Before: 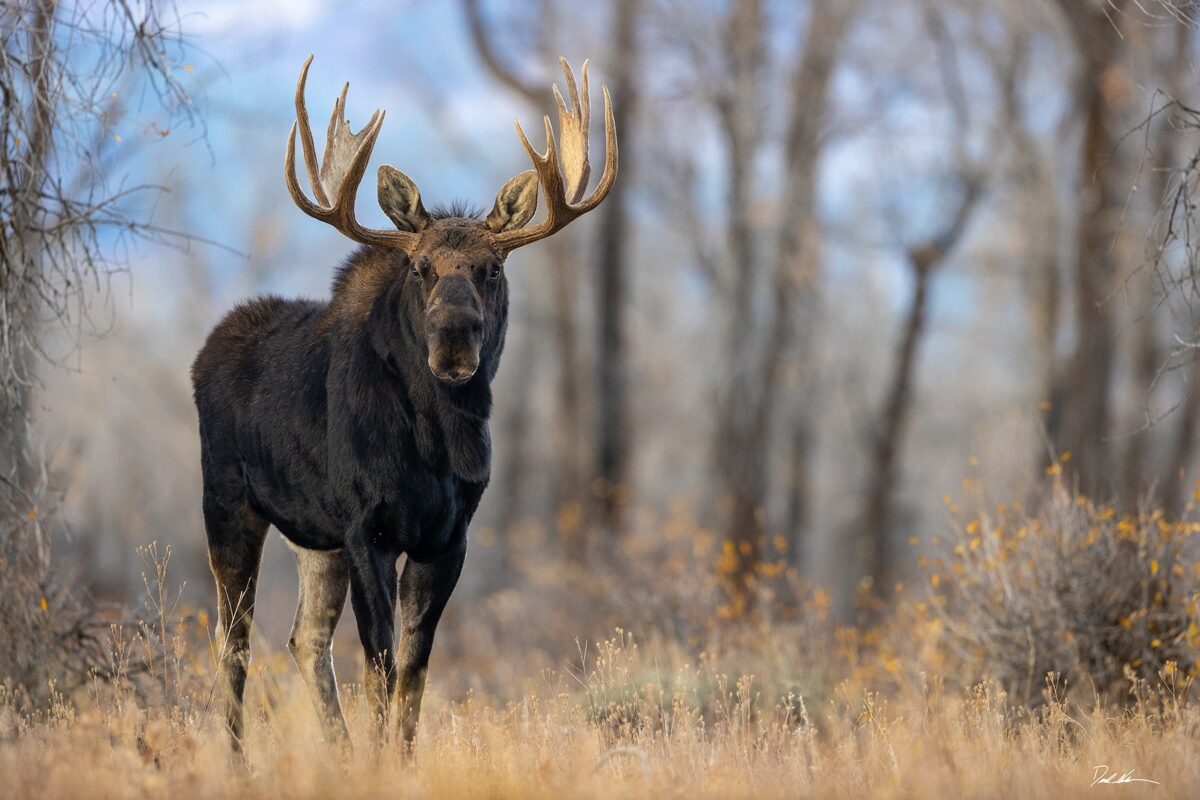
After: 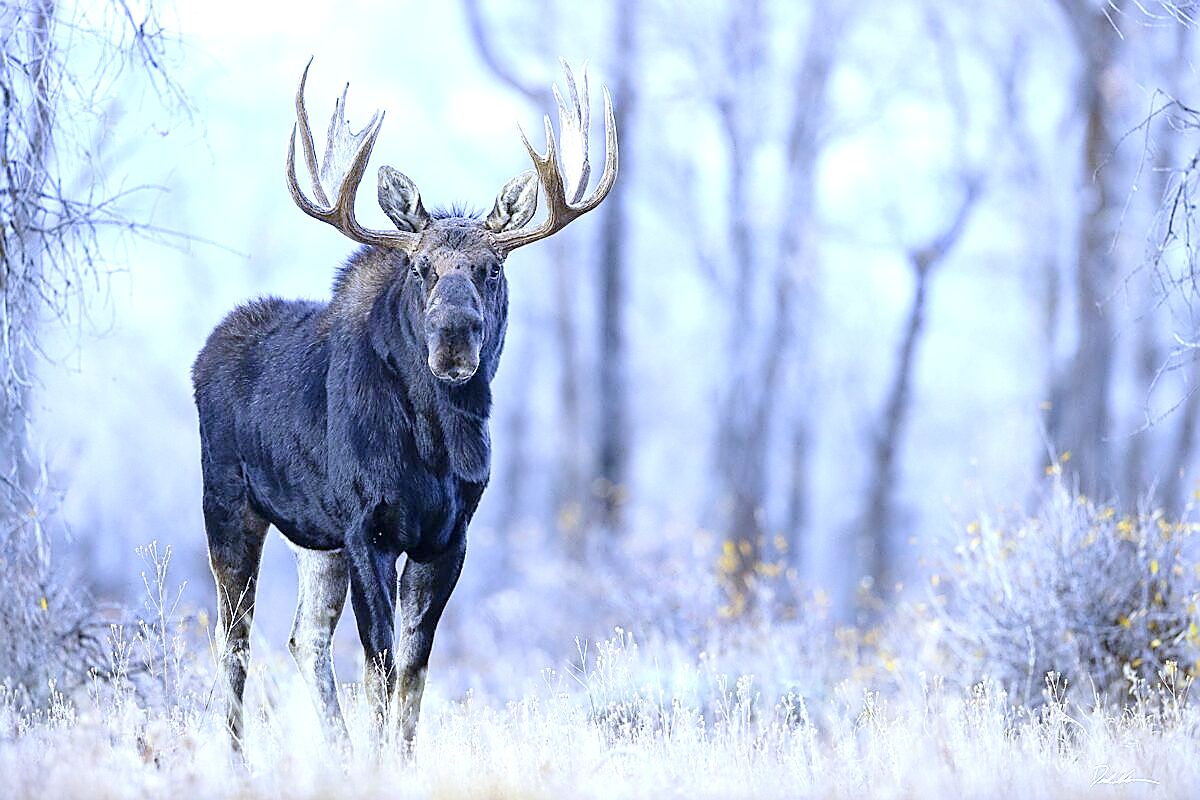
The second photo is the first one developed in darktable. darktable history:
sharpen: radius 1.4, amount 1.25, threshold 0.7
tone curve: curves: ch0 [(0, 0) (0.003, 0.004) (0.011, 0.015) (0.025, 0.033) (0.044, 0.059) (0.069, 0.093) (0.1, 0.133) (0.136, 0.182) (0.177, 0.237) (0.224, 0.3) (0.277, 0.369) (0.335, 0.437) (0.399, 0.511) (0.468, 0.584) (0.543, 0.656) (0.623, 0.729) (0.709, 0.8) (0.801, 0.872) (0.898, 0.935) (1, 1)], preserve colors none
white balance: red 0.766, blue 1.537
exposure: black level correction 0, exposure 1.2 EV, compensate exposure bias true, compensate highlight preservation false
